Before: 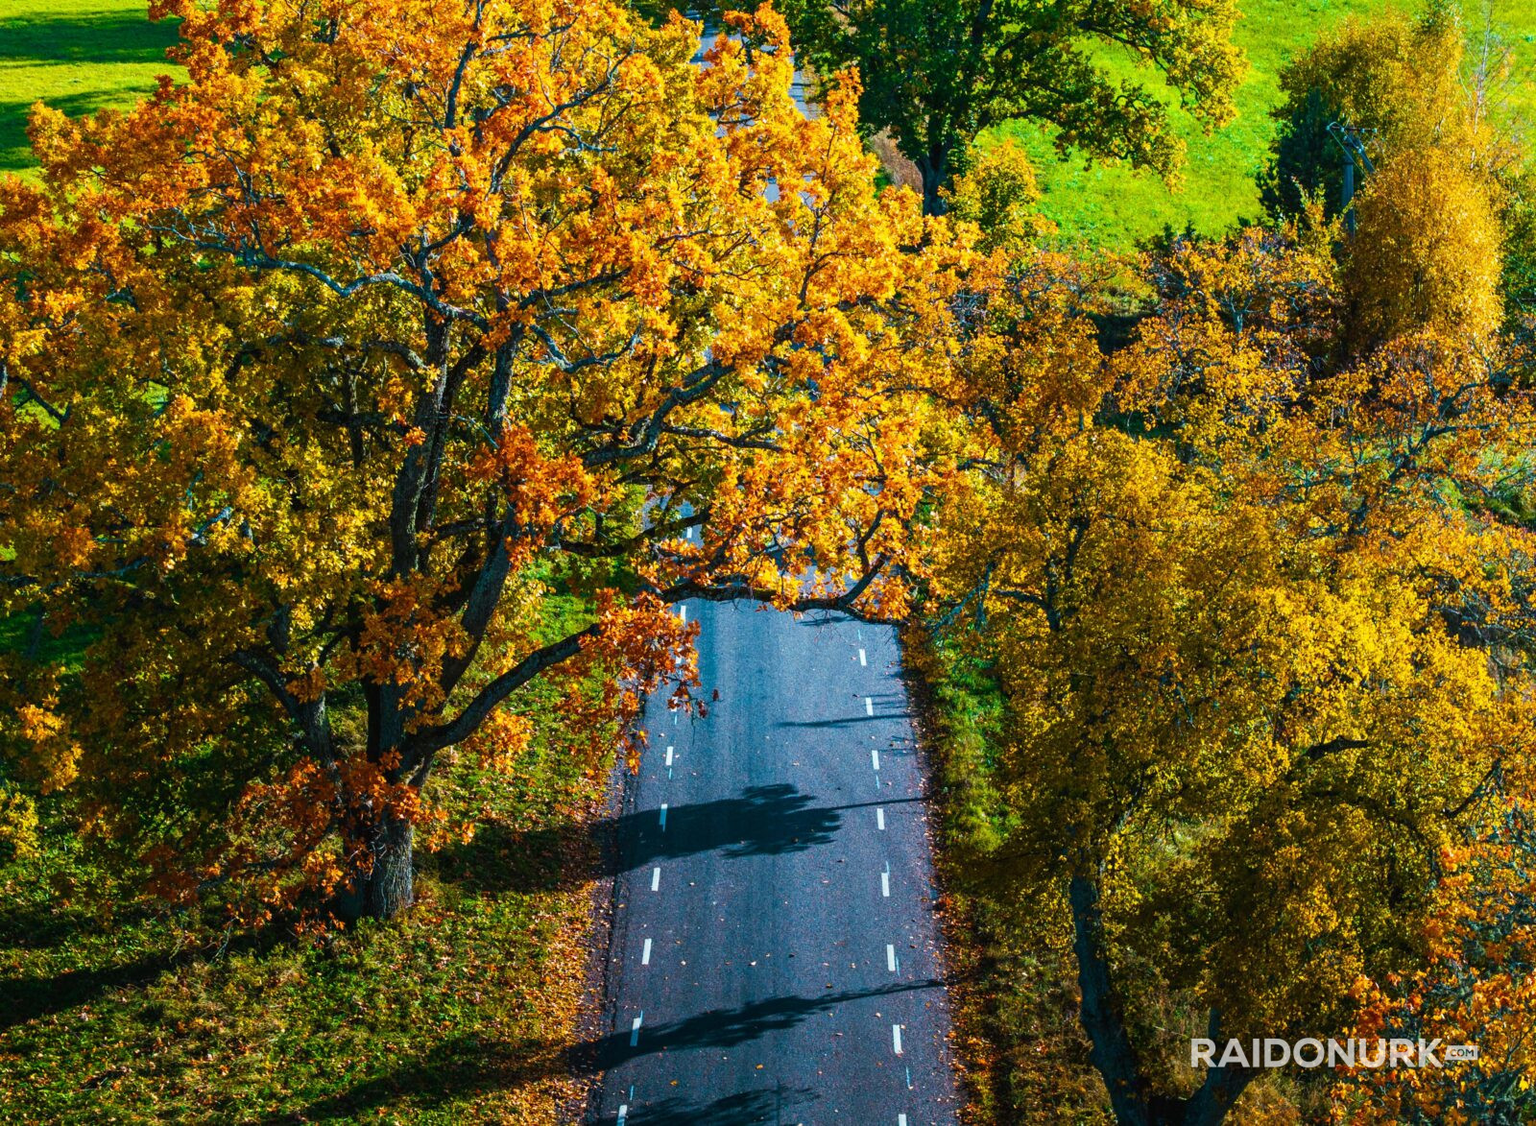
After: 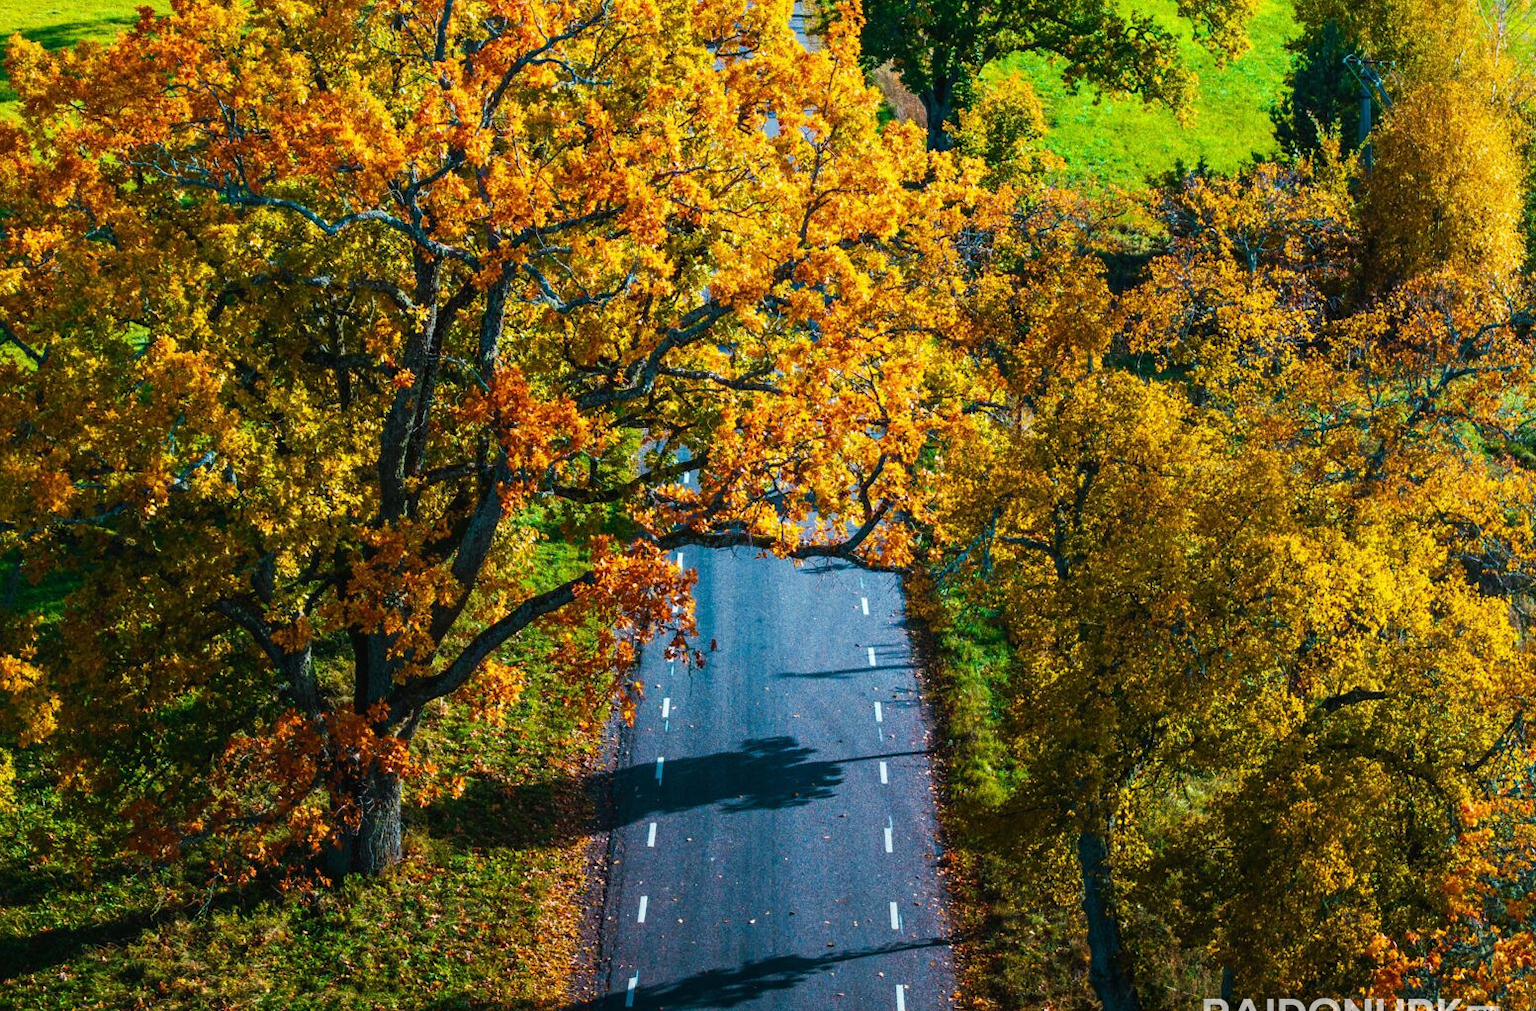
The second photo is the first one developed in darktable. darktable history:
crop: left 1.507%, top 6.147%, right 1.379%, bottom 6.637%
bloom: size 9%, threshold 100%, strength 7%
